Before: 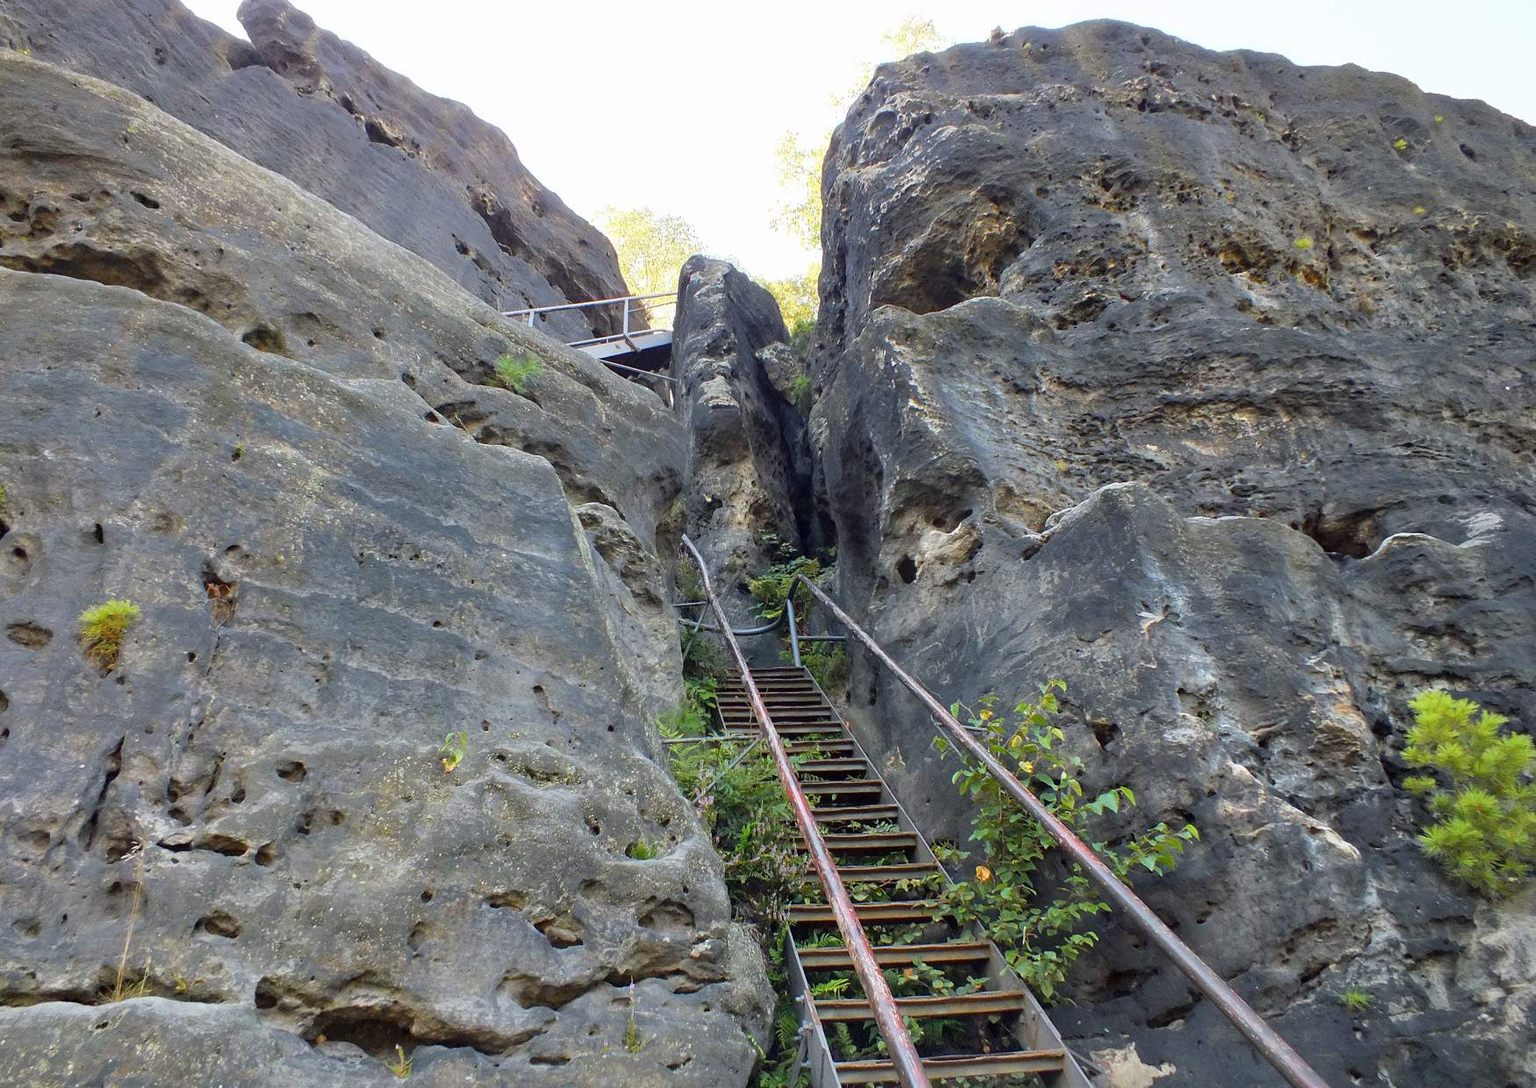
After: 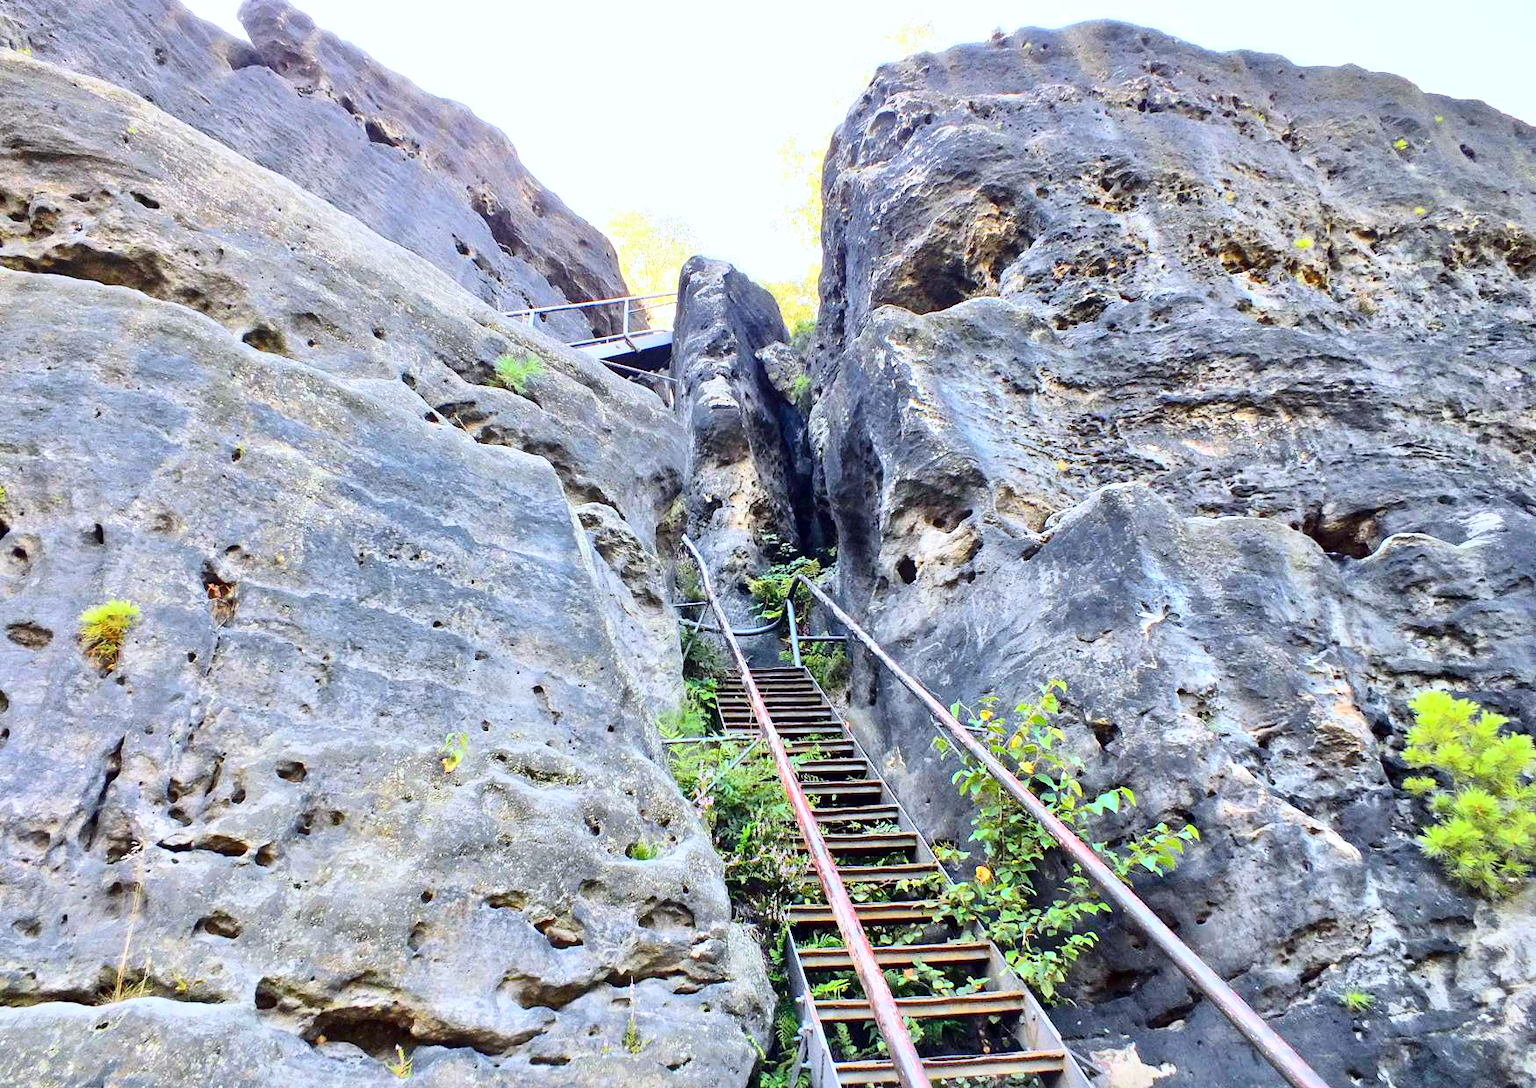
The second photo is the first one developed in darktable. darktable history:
color calibration: illuminant as shot in camera, x 0.358, y 0.373, temperature 4628.91 K
tone equalizer: -7 EV 0.15 EV, -6 EV 0.6 EV, -5 EV 1.15 EV, -4 EV 1.33 EV, -3 EV 1.15 EV, -2 EV 0.6 EV, -1 EV 0.15 EV, mask exposure compensation -0.5 EV
contrast brightness saturation: contrast 0.4, brightness 0.05, saturation 0.25
